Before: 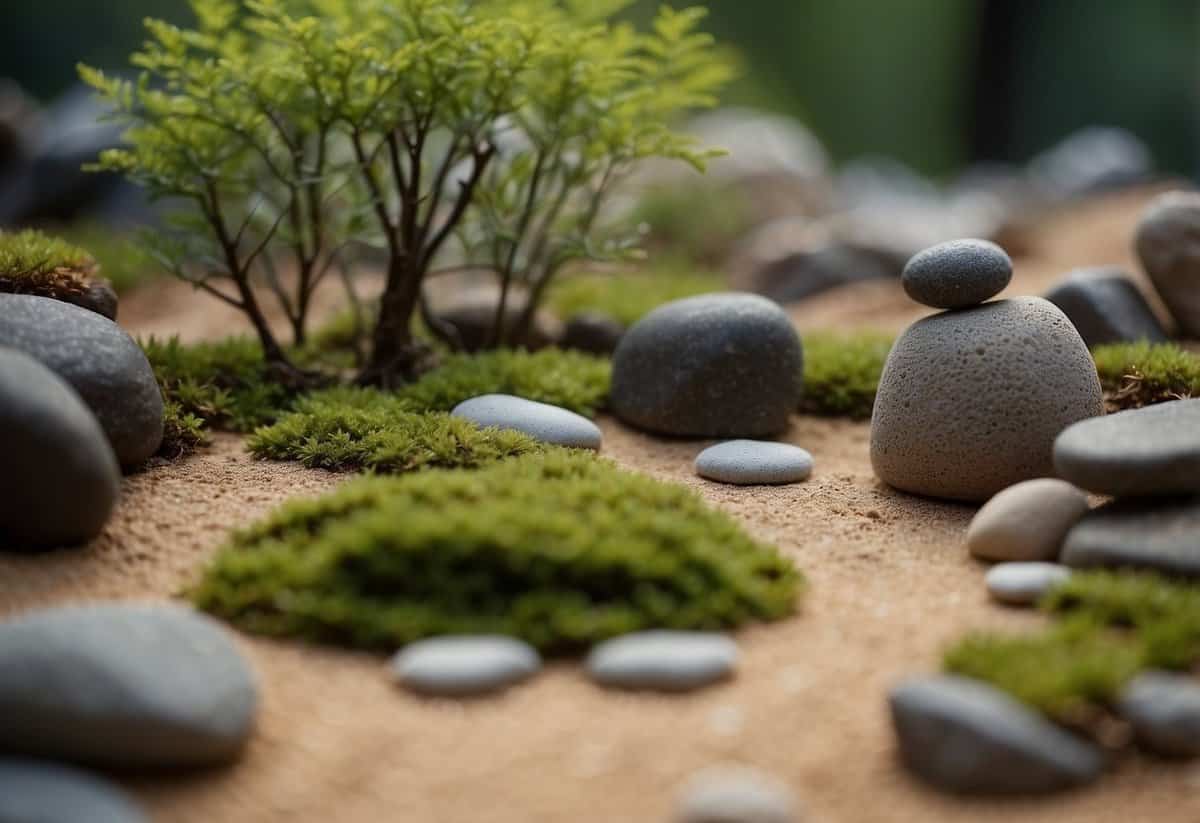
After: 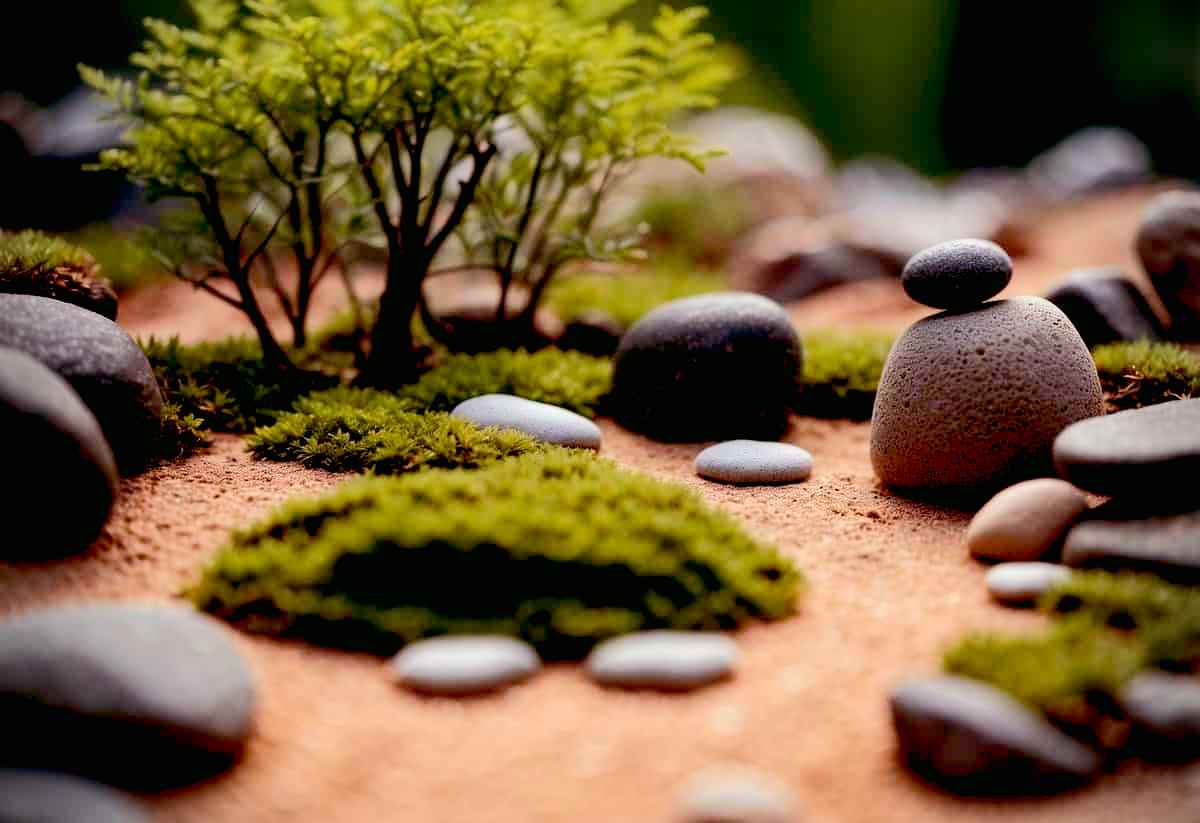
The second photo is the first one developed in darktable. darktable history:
rgb levels: mode RGB, independent channels, levels [[0, 0.474, 1], [0, 0.5, 1], [0, 0.5, 1]]
exposure: black level correction 0.031, exposure 0.304 EV, compensate highlight preservation false
tone curve: curves: ch0 [(0, 0.01) (0.037, 0.032) (0.131, 0.108) (0.275, 0.256) (0.483, 0.512) (0.61, 0.665) (0.696, 0.742) (0.792, 0.819) (0.911, 0.925) (0.997, 0.995)]; ch1 [(0, 0) (0.308, 0.29) (0.425, 0.411) (0.492, 0.488) (0.505, 0.503) (0.527, 0.531) (0.568, 0.594) (0.683, 0.702) (0.746, 0.77) (1, 1)]; ch2 [(0, 0) (0.246, 0.233) (0.36, 0.352) (0.415, 0.415) (0.485, 0.487) (0.502, 0.504) (0.525, 0.523) (0.539, 0.553) (0.587, 0.594) (0.636, 0.652) (0.711, 0.729) (0.845, 0.855) (0.998, 0.977)], color space Lab, independent channels, preserve colors none
vignetting: on, module defaults
